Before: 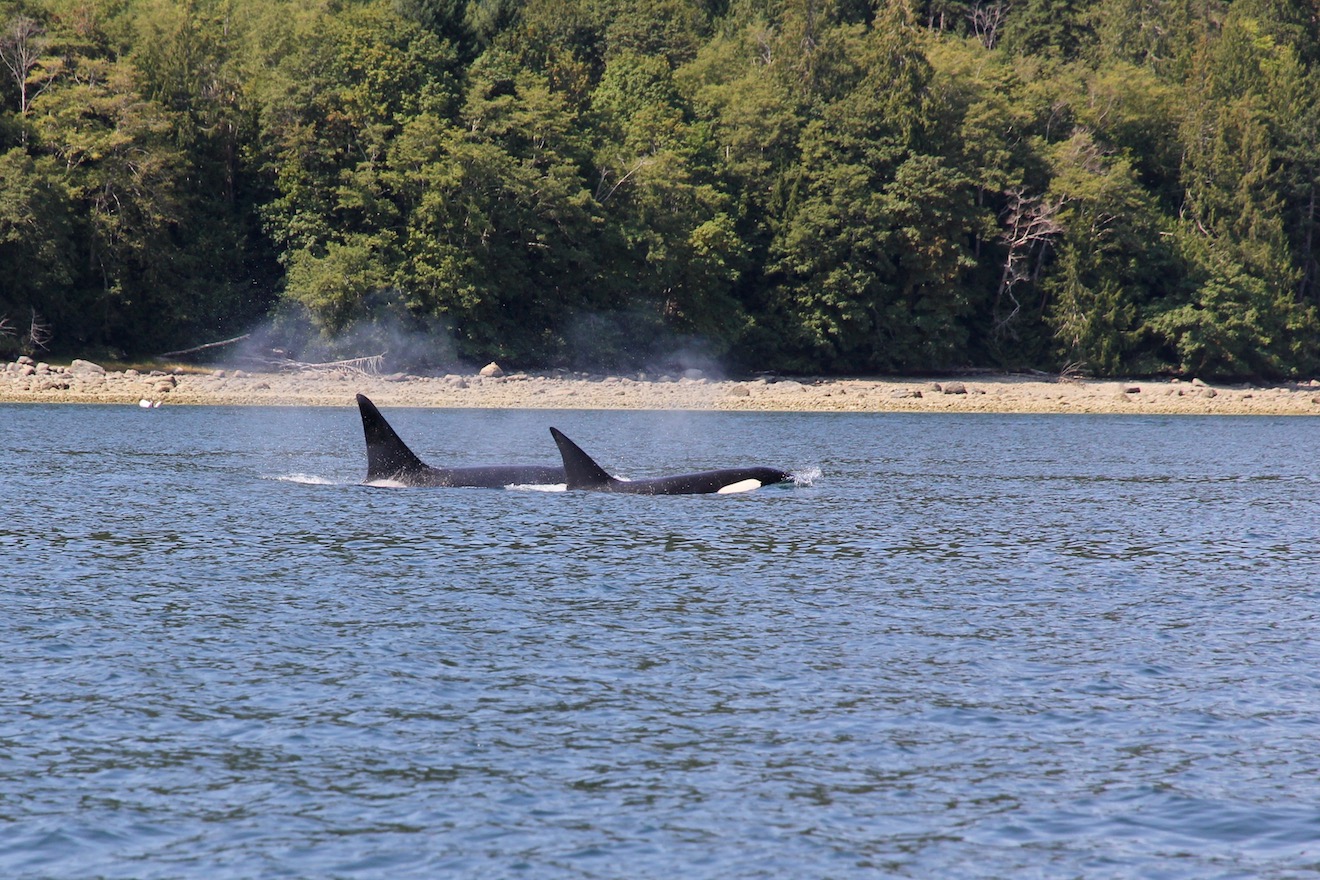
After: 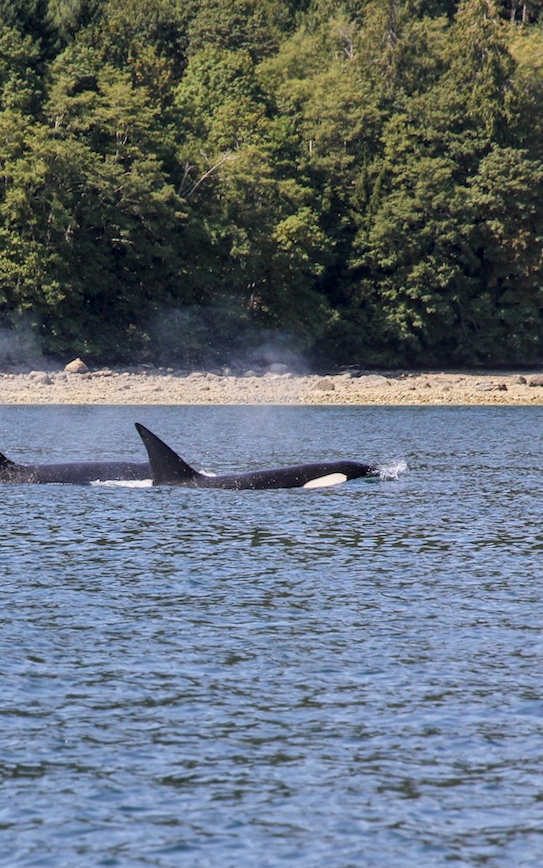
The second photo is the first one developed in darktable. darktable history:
crop: left 31.229%, right 27.105%
local contrast: on, module defaults
rotate and perspective: rotation -0.45°, automatic cropping original format, crop left 0.008, crop right 0.992, crop top 0.012, crop bottom 0.988
